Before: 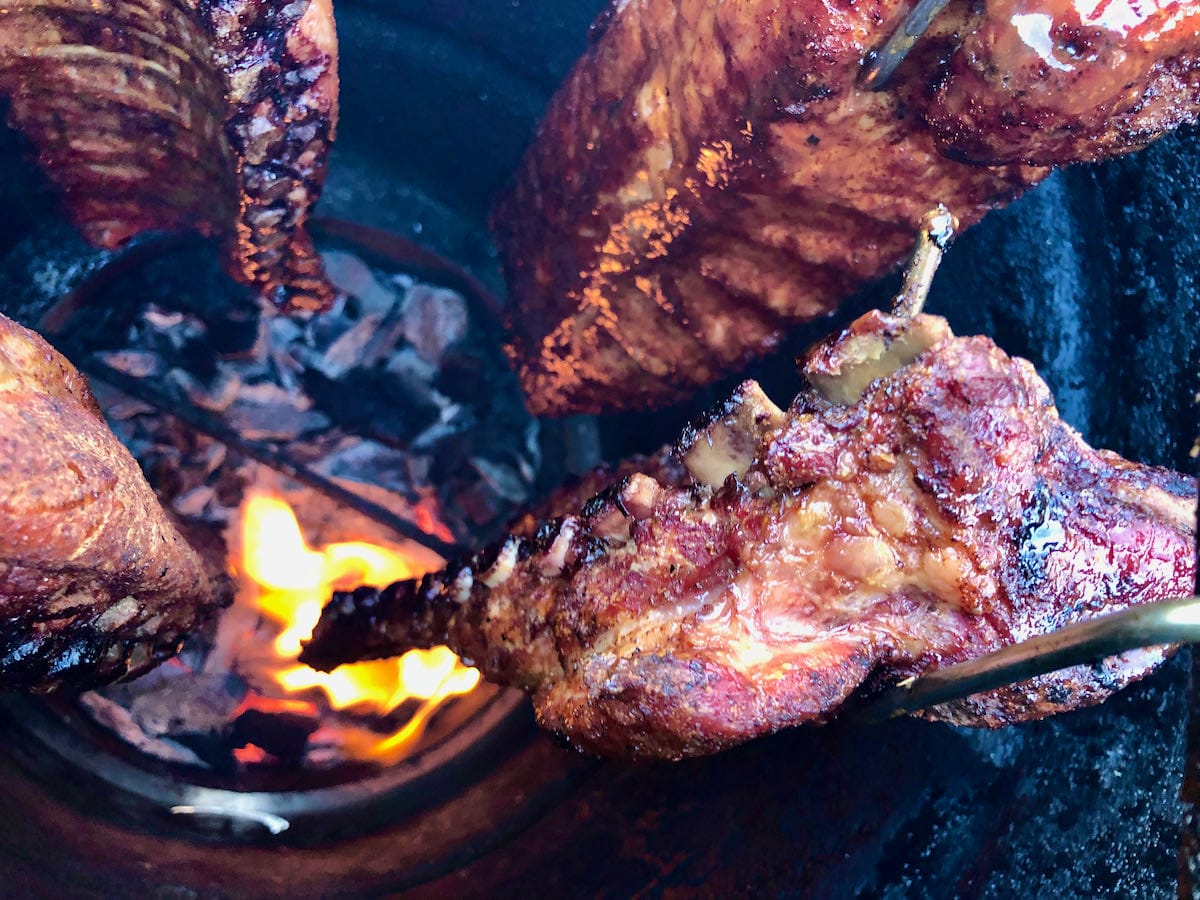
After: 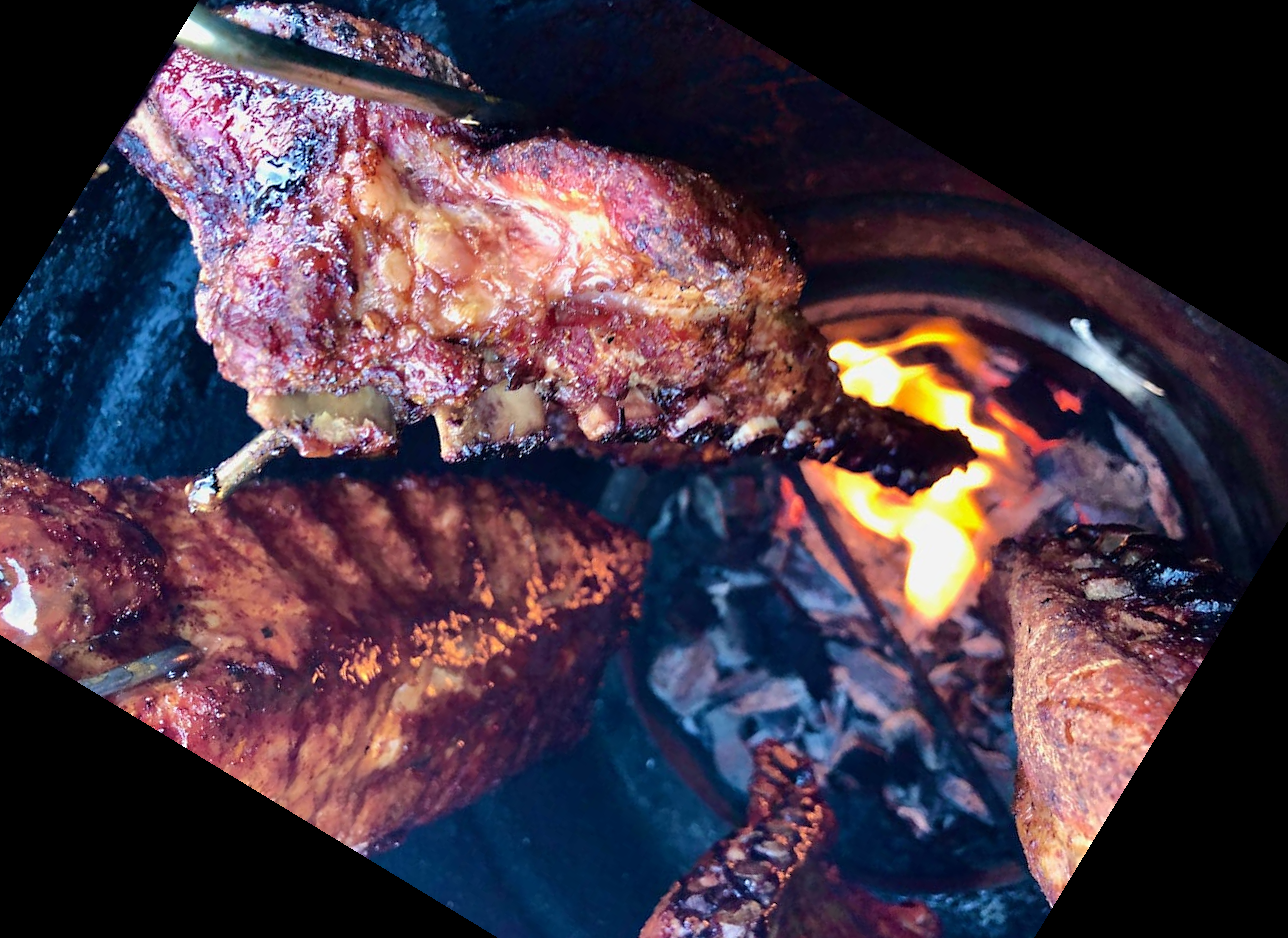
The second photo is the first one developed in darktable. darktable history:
sharpen: radius 5.325, amount 0.312, threshold 26.433
crop and rotate: angle 148.68°, left 9.111%, top 15.603%, right 4.588%, bottom 17.041%
